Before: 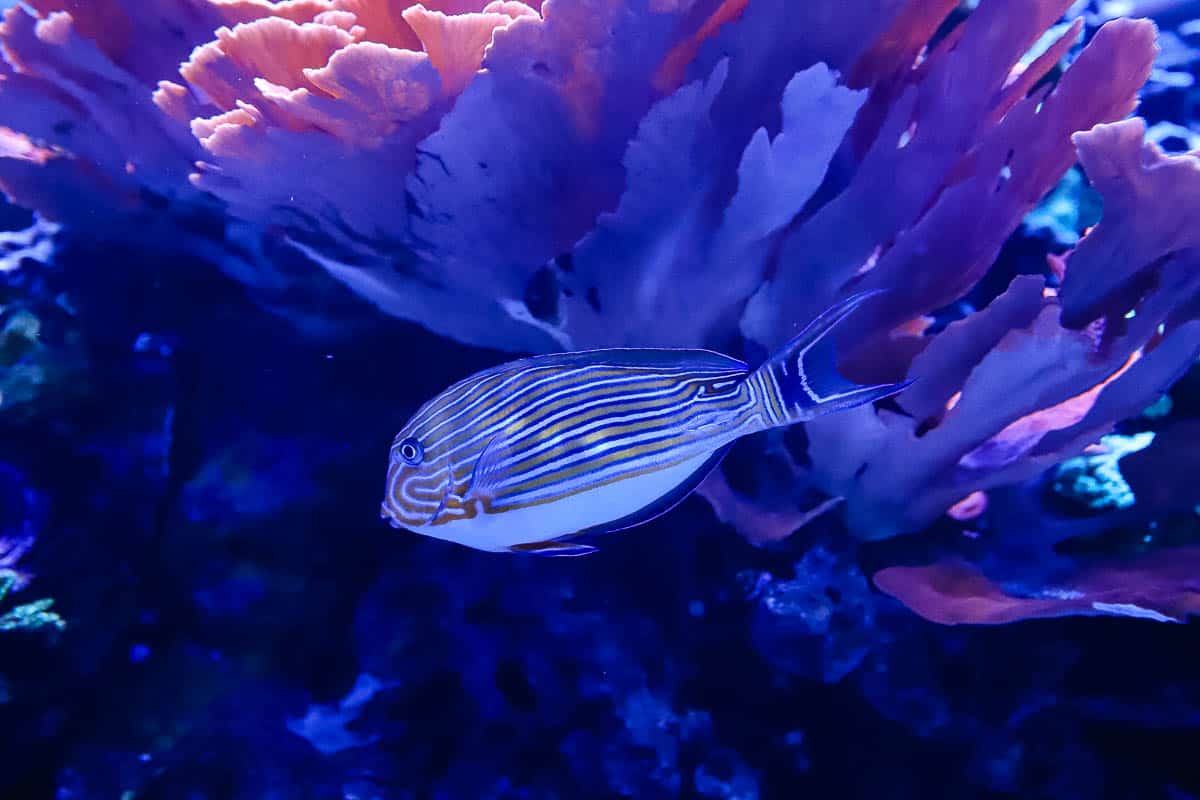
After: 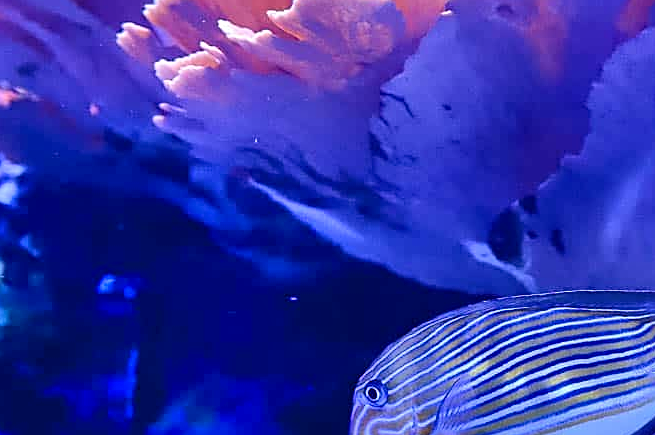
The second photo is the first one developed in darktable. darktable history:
sharpen: on, module defaults
shadows and highlights: radius 101.77, shadows 50.66, highlights -64.96, soften with gaussian
crop and rotate: left 3.05%, top 7.39%, right 42.365%, bottom 38.146%
